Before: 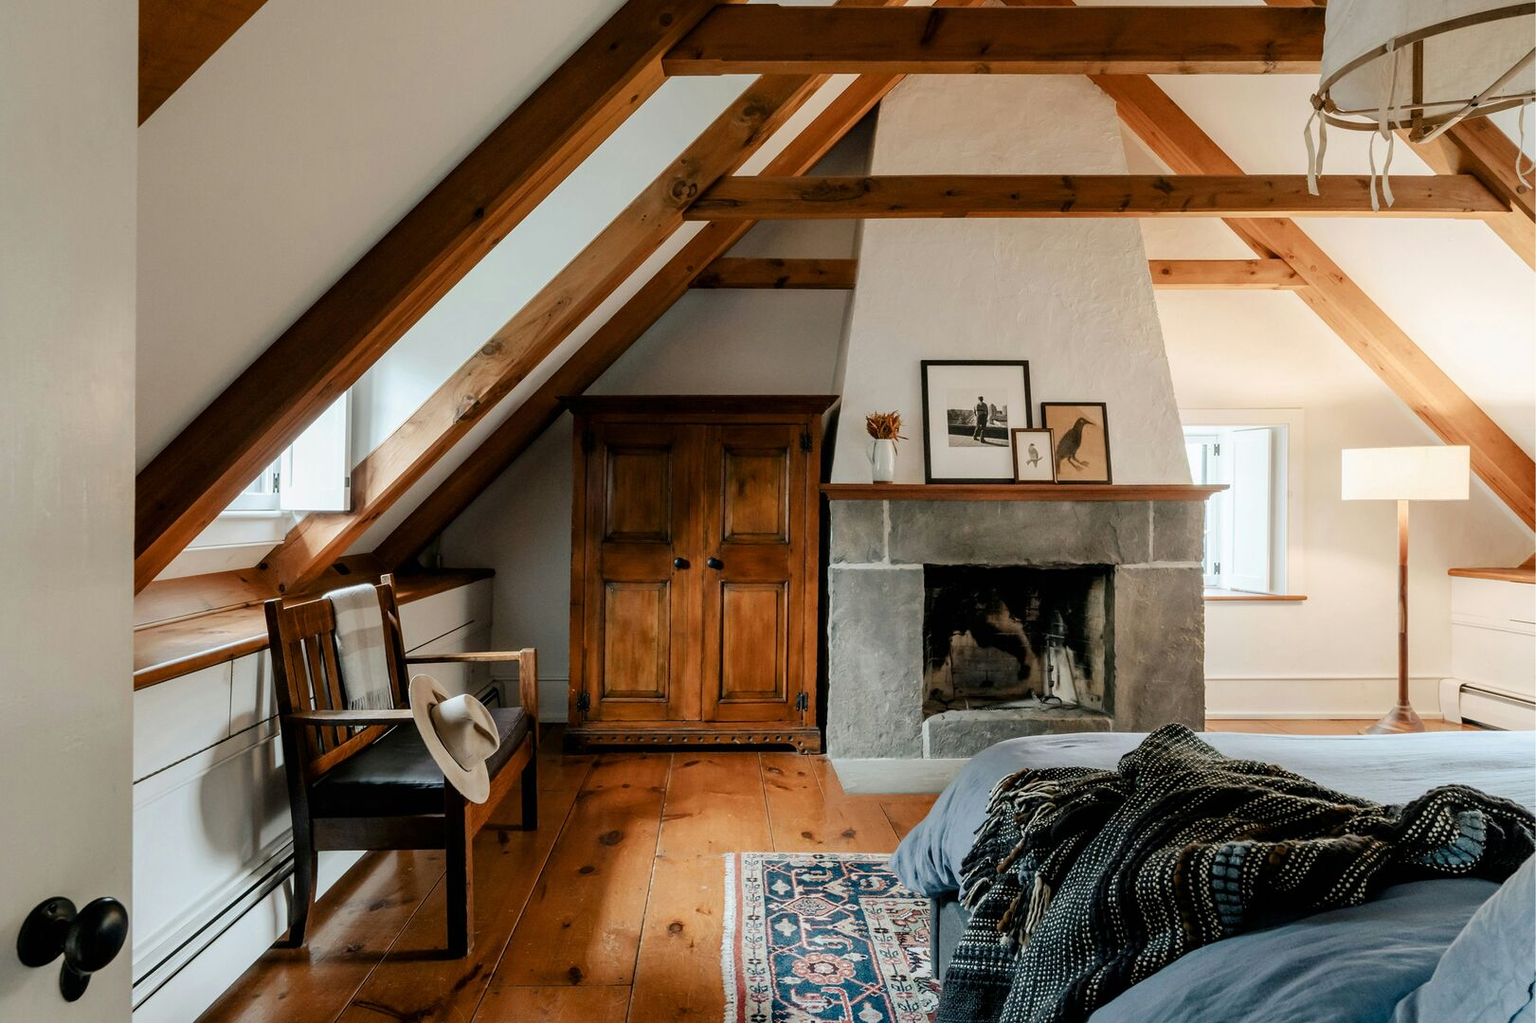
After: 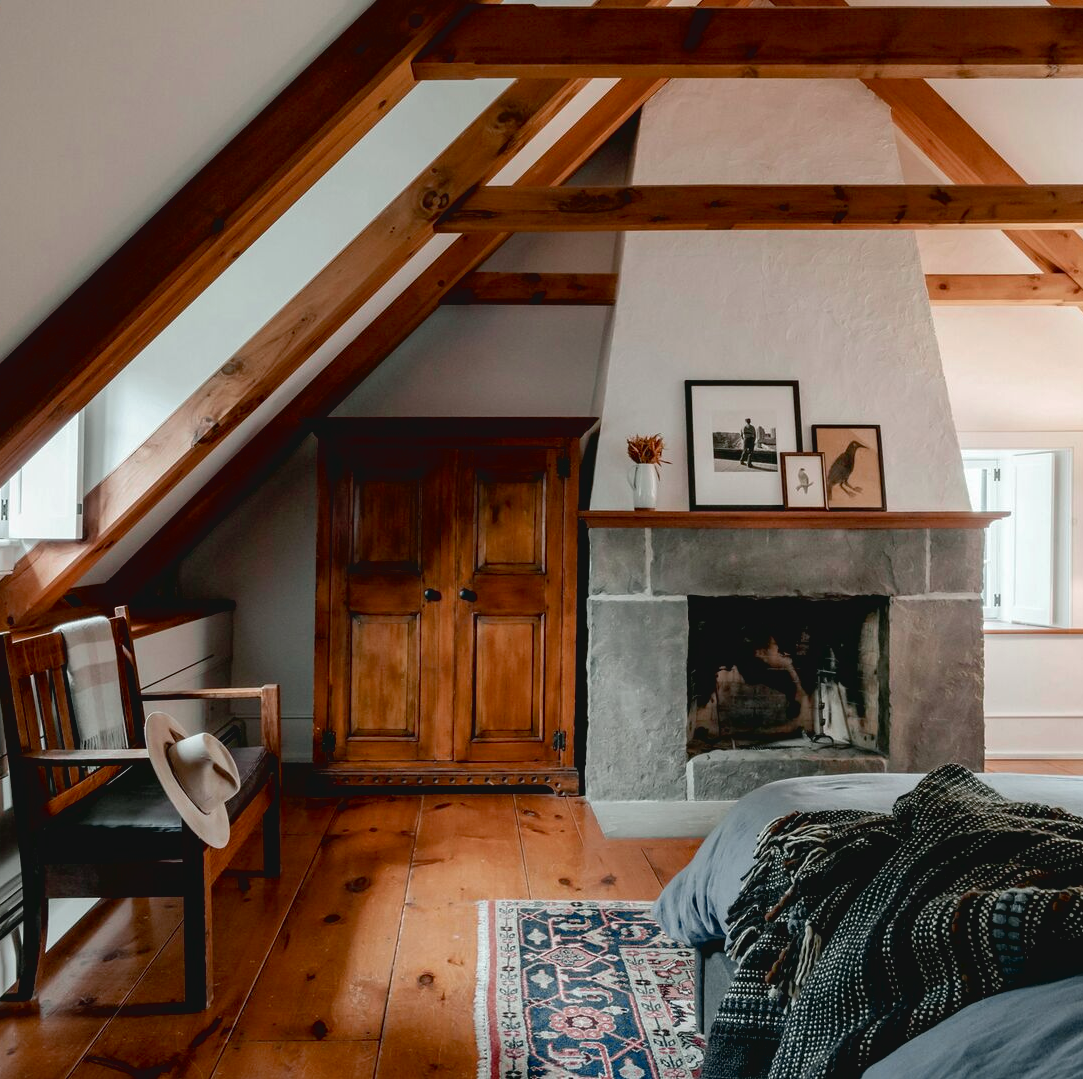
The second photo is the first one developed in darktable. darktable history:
tone curve: curves: ch0 [(0, 0.046) (0.04, 0.074) (0.883, 0.858) (1, 1)]; ch1 [(0, 0) (0.146, 0.159) (0.338, 0.365) (0.417, 0.455) (0.489, 0.486) (0.504, 0.502) (0.529, 0.537) (0.563, 0.567) (1, 1)]; ch2 [(0, 0) (0.307, 0.298) (0.388, 0.375) (0.443, 0.456) (0.485, 0.492) (0.544, 0.525) (1, 1)], color space Lab, independent channels, preserve colors none
crop and rotate: left 17.732%, right 15.423%
exposure: black level correction 0.01, exposure 0.014 EV, compensate highlight preservation false
